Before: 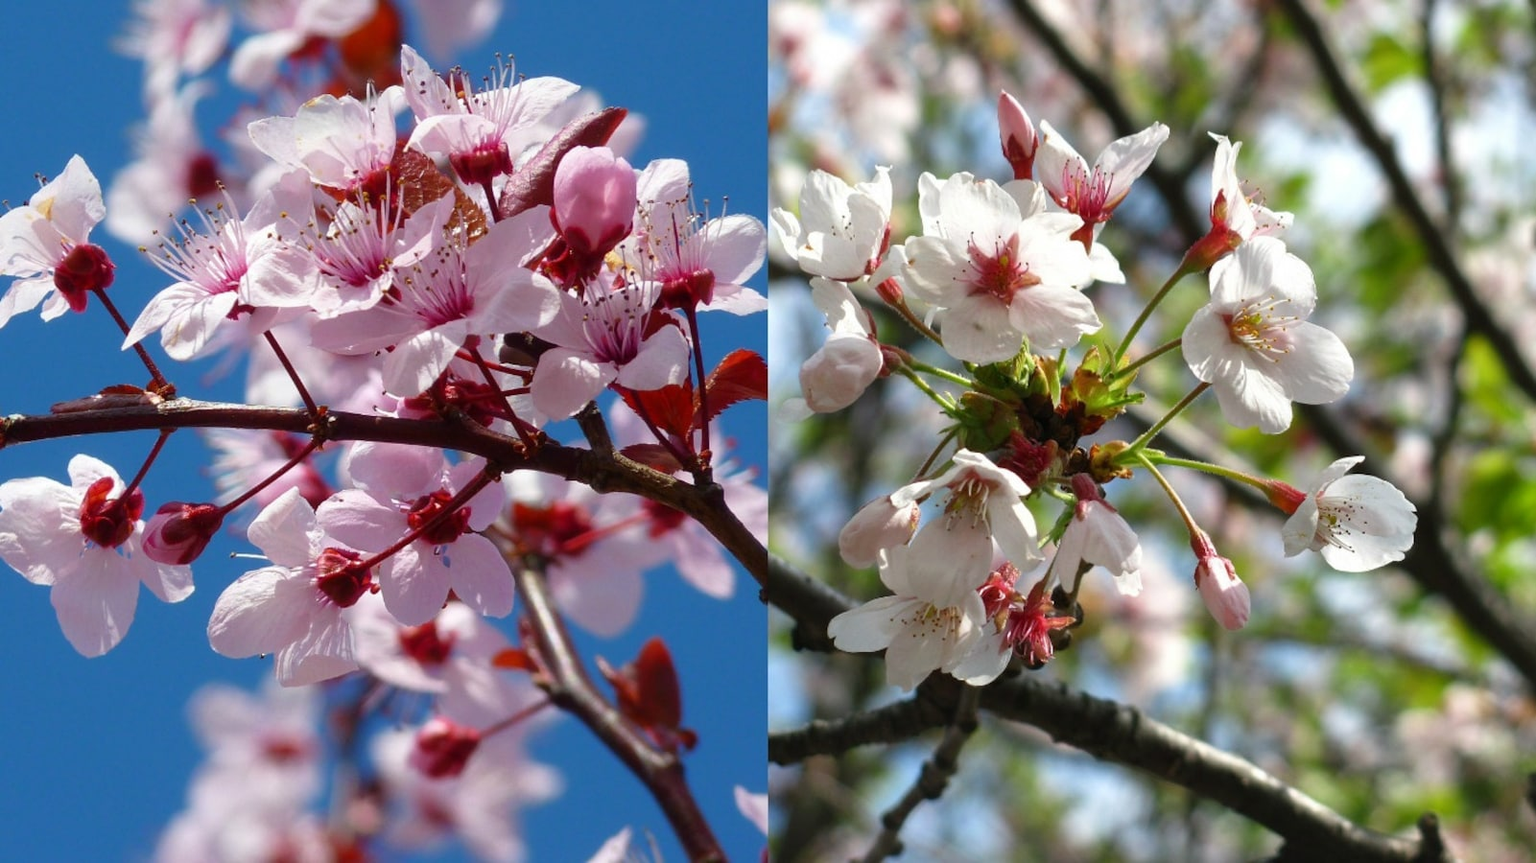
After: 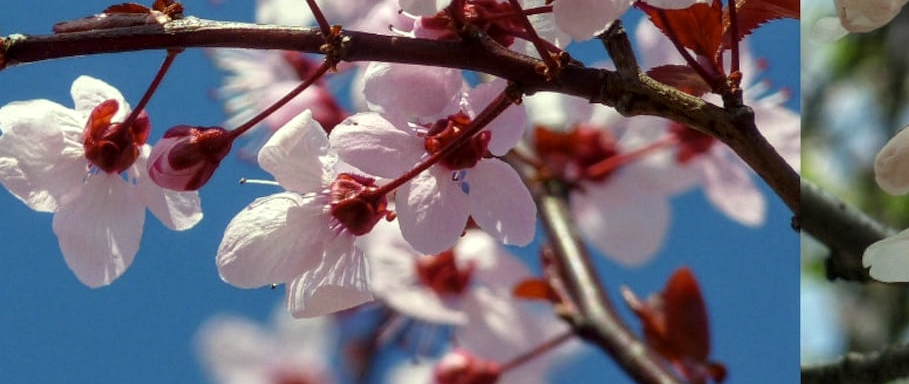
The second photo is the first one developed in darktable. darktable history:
local contrast: highlights 98%, shadows 88%, detail 160%, midtone range 0.2
crop: top 44.325%, right 43.211%, bottom 12.941%
color correction: highlights a* -5.64, highlights b* 10.7
contrast brightness saturation: saturation -0.084
